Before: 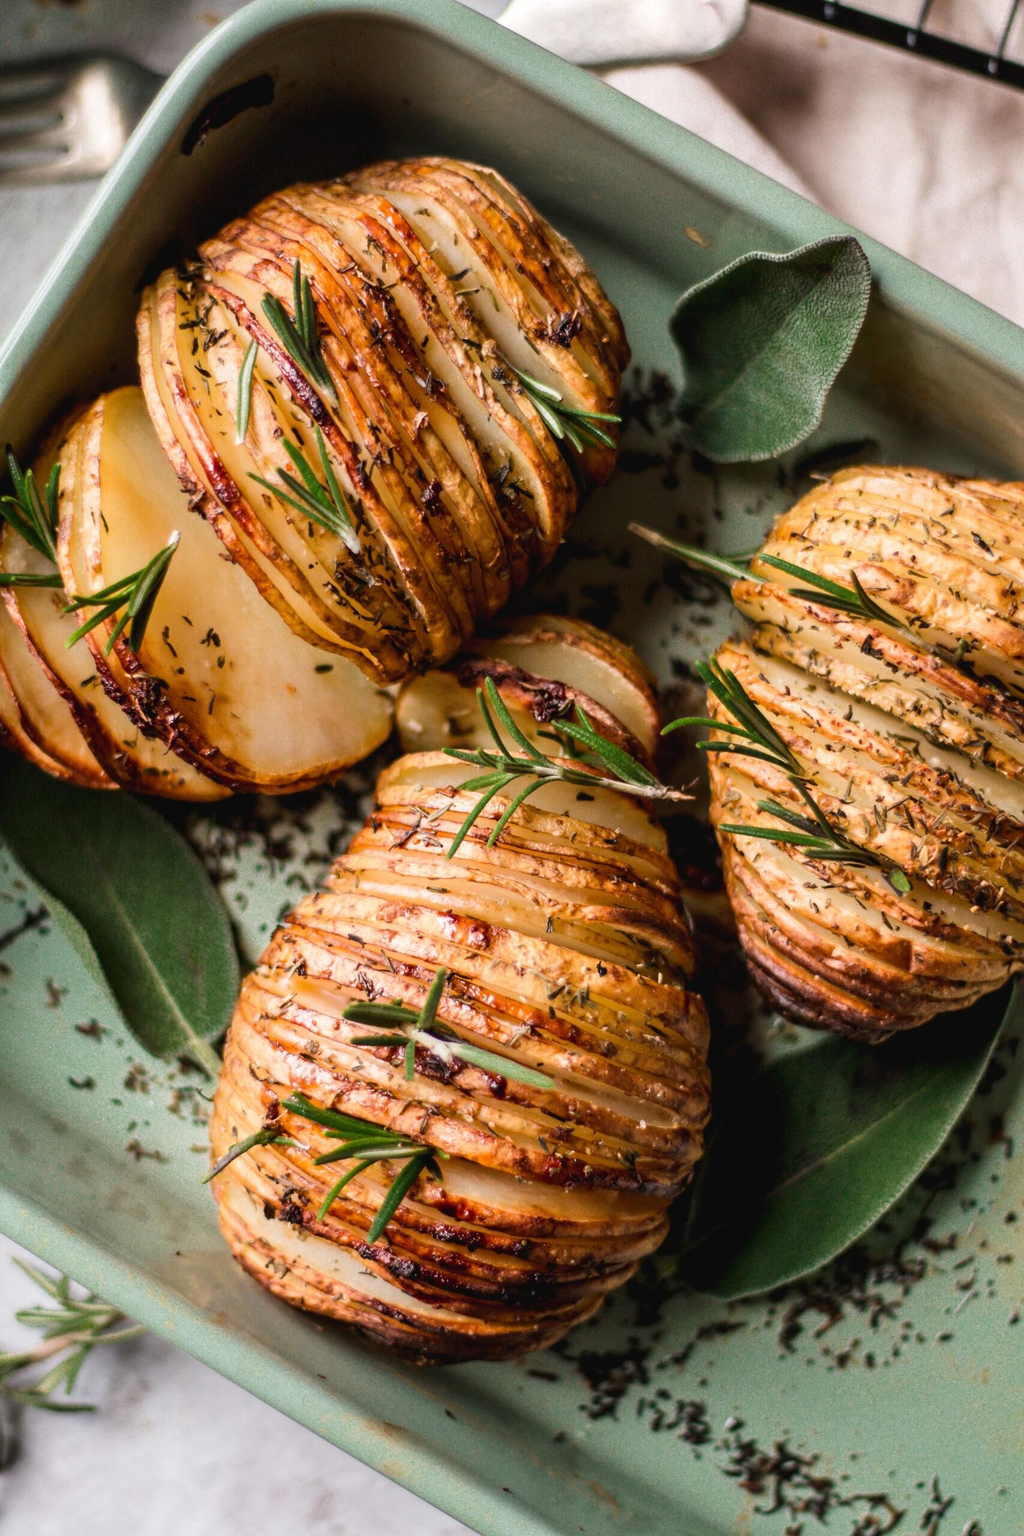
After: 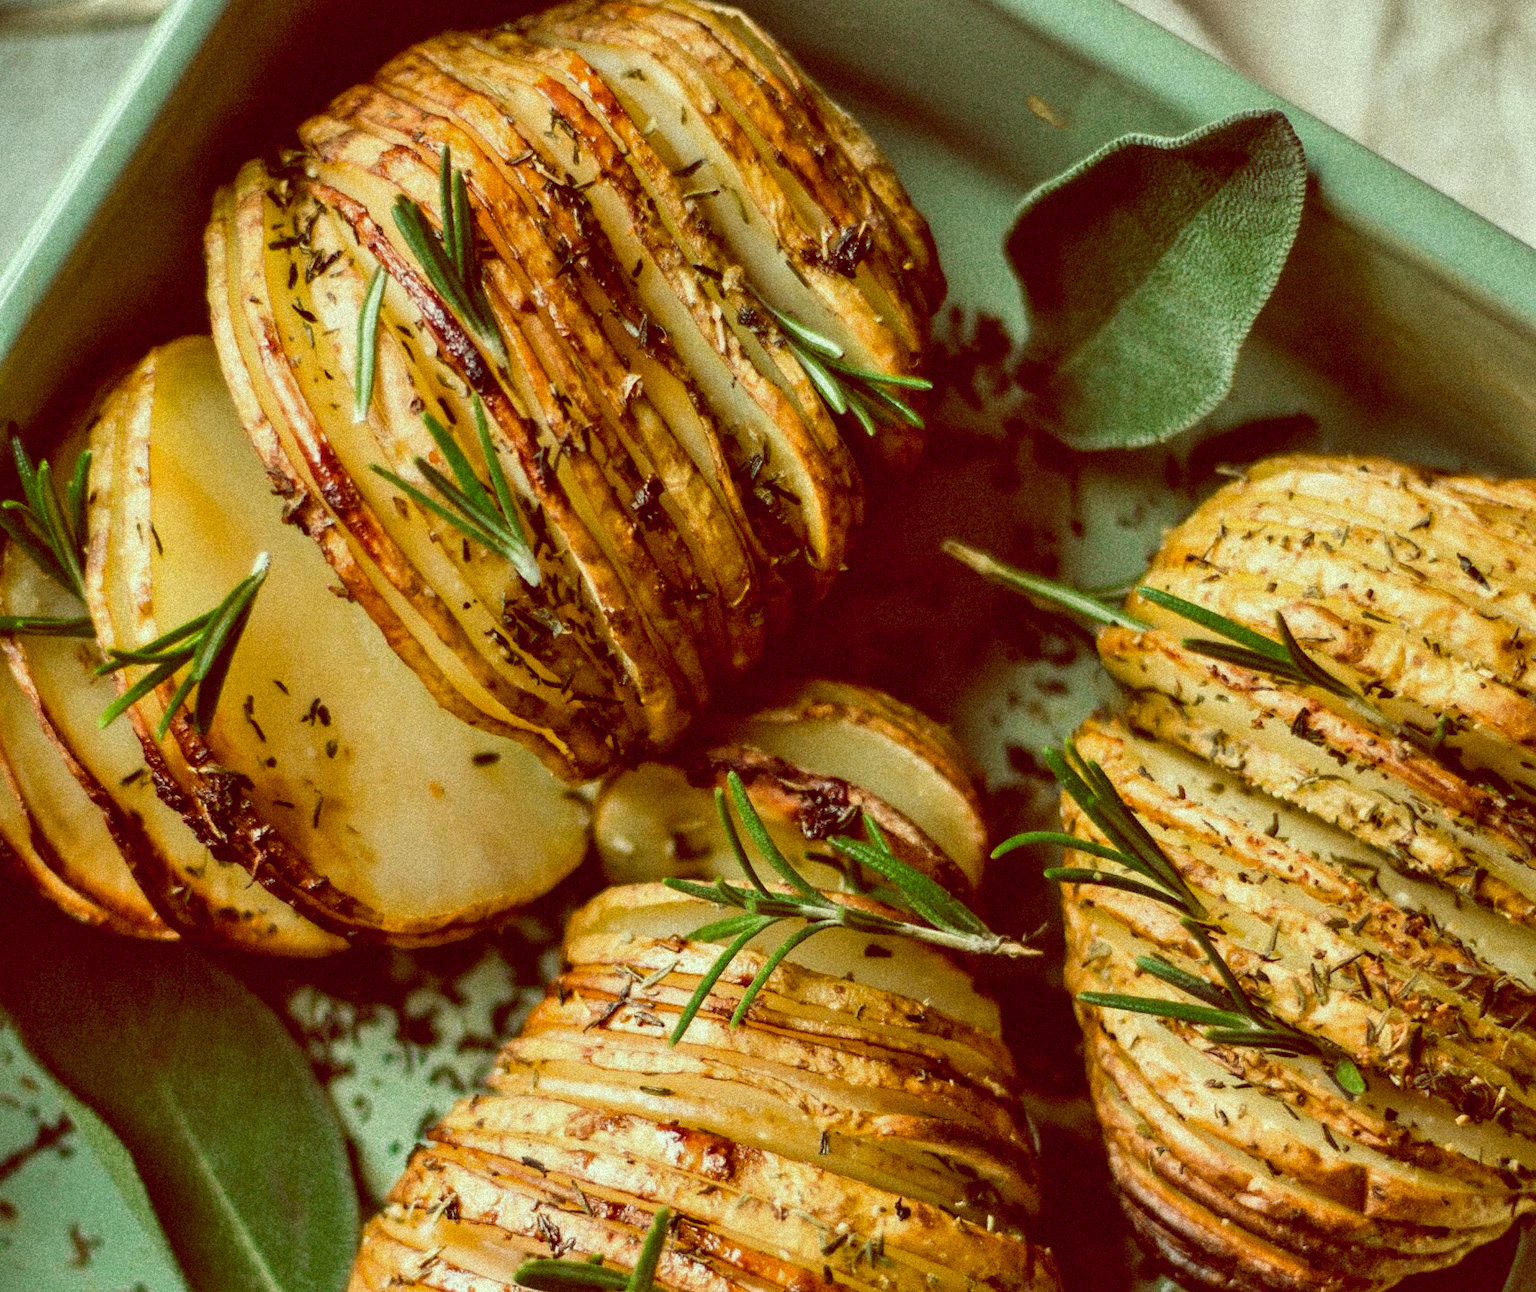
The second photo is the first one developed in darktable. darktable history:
crop and rotate: top 10.605%, bottom 33.274%
shadows and highlights: low approximation 0.01, soften with gaussian
color balance: lift [1, 1.015, 0.987, 0.985], gamma [1, 0.959, 1.042, 0.958], gain [0.927, 0.938, 1.072, 0.928], contrast 1.5%
white balance: emerald 1
exposure: black level correction -0.003, exposure 0.04 EV, compensate highlight preservation false
grain: coarseness 9.38 ISO, strength 34.99%, mid-tones bias 0%
